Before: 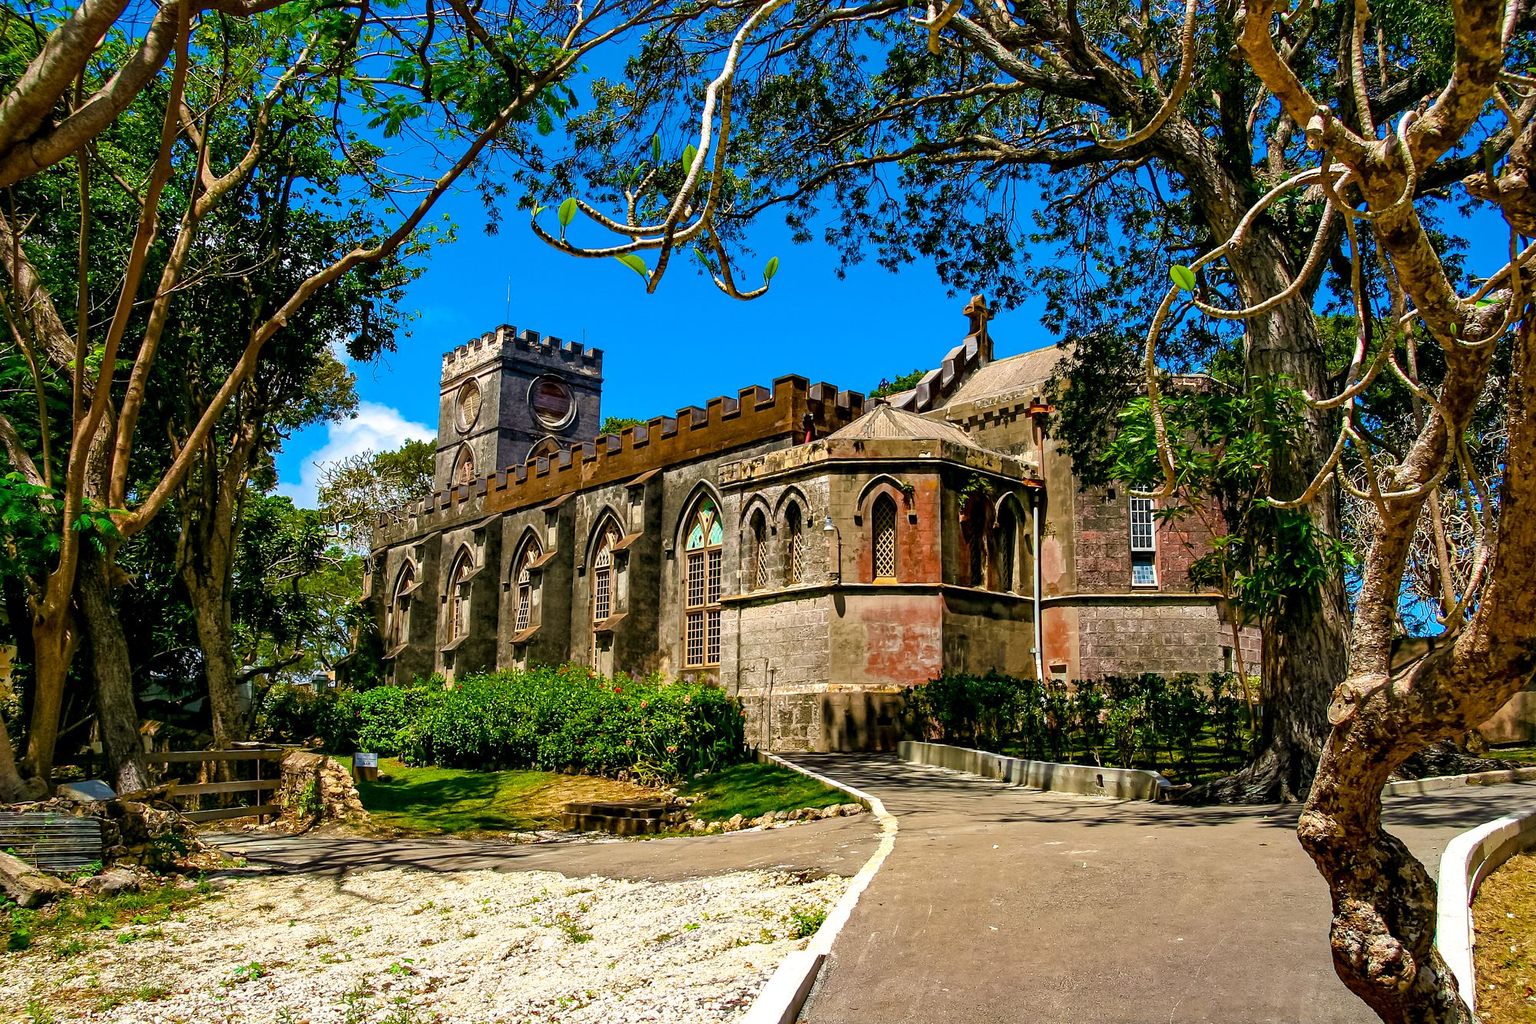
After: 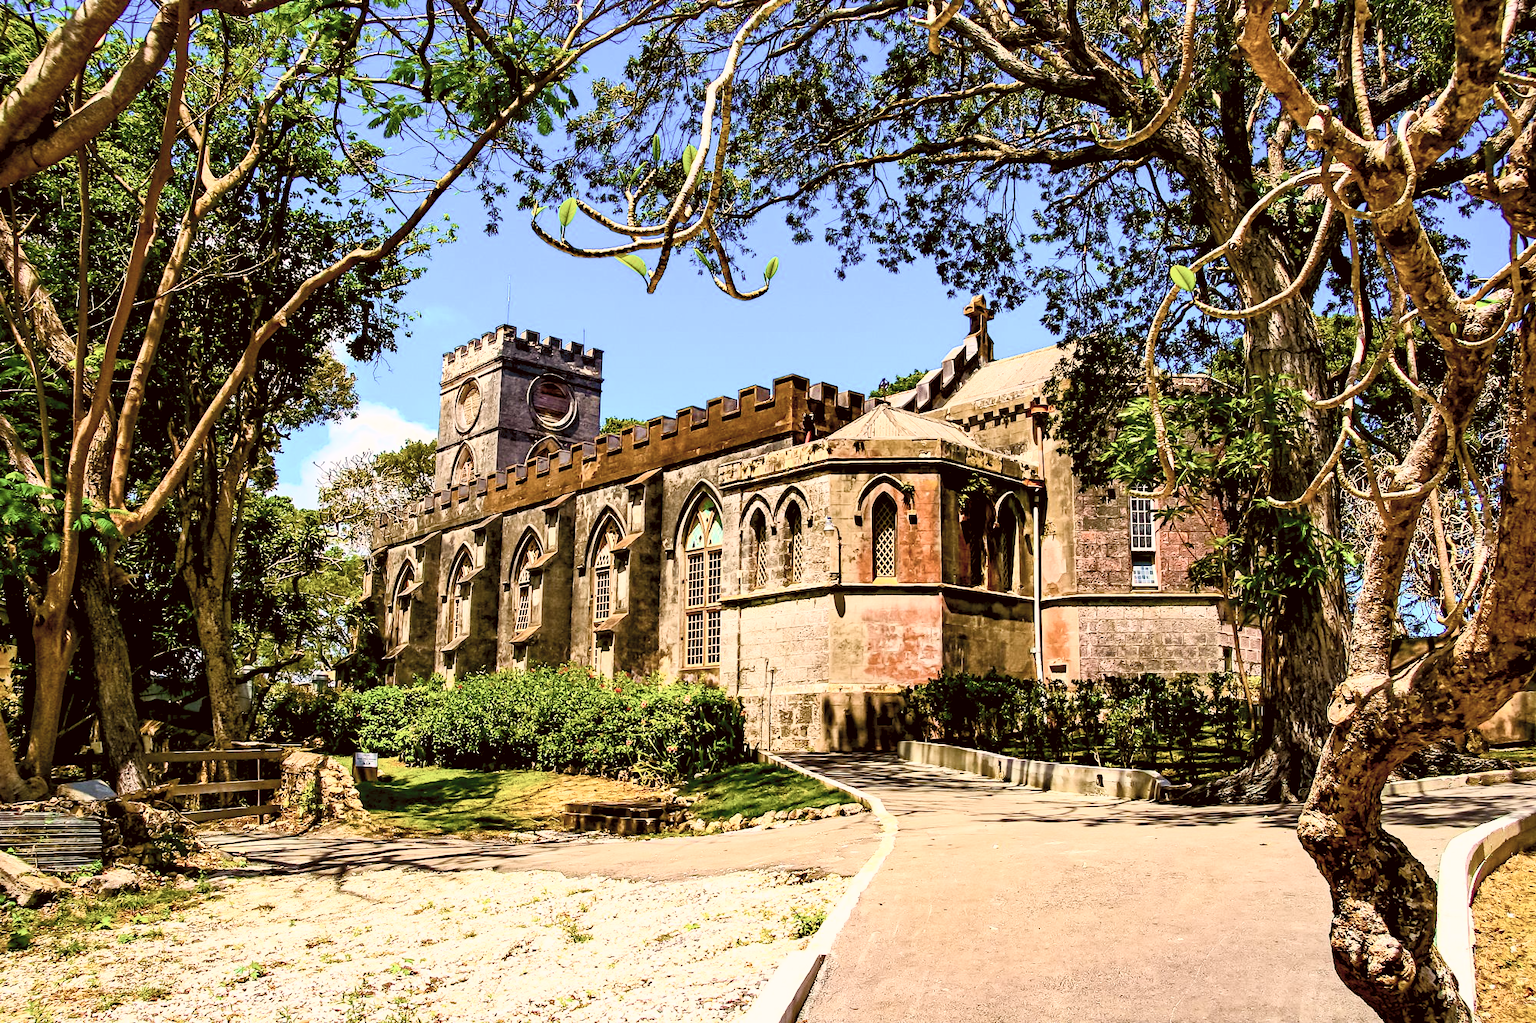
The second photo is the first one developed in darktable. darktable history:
contrast brightness saturation: contrast 0.449, brightness 0.547, saturation -0.188
color correction: highlights a* 6.62, highlights b* 7.64, shadows a* 6.58, shadows b* 7.2, saturation 0.901
color balance rgb: shadows lift › chroma 1.021%, shadows lift › hue 29.2°, global offset › luminance -0.506%, linear chroma grading › shadows 31.561%, linear chroma grading › global chroma -1.861%, linear chroma grading › mid-tones 3.719%, perceptual saturation grading › global saturation 0.659%
